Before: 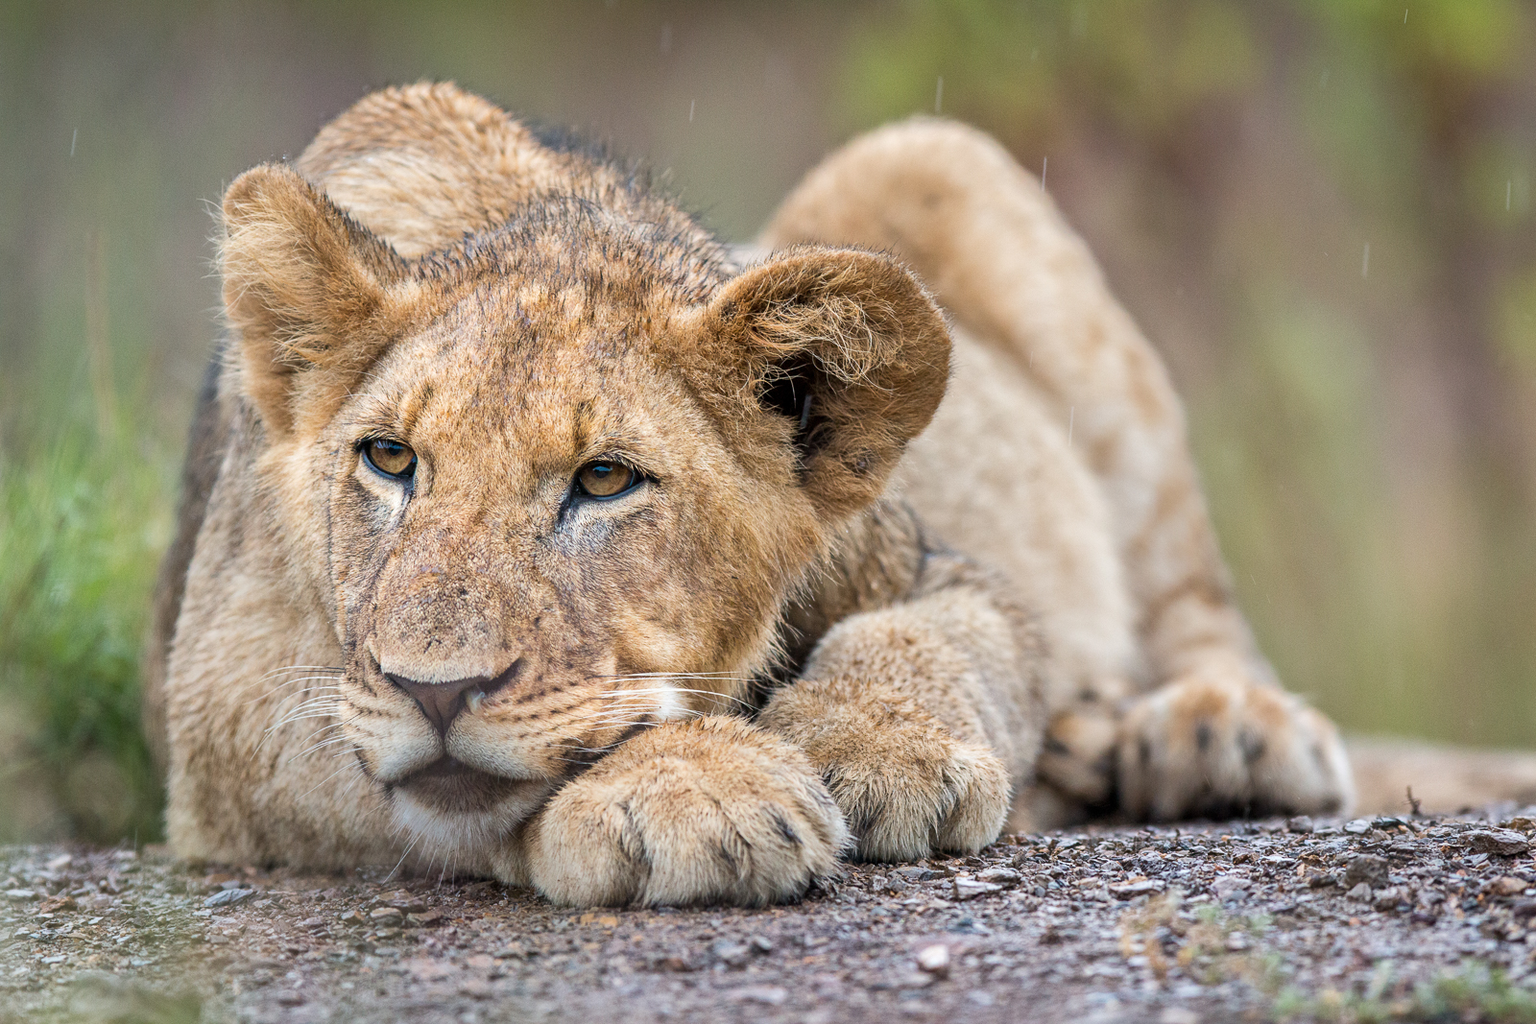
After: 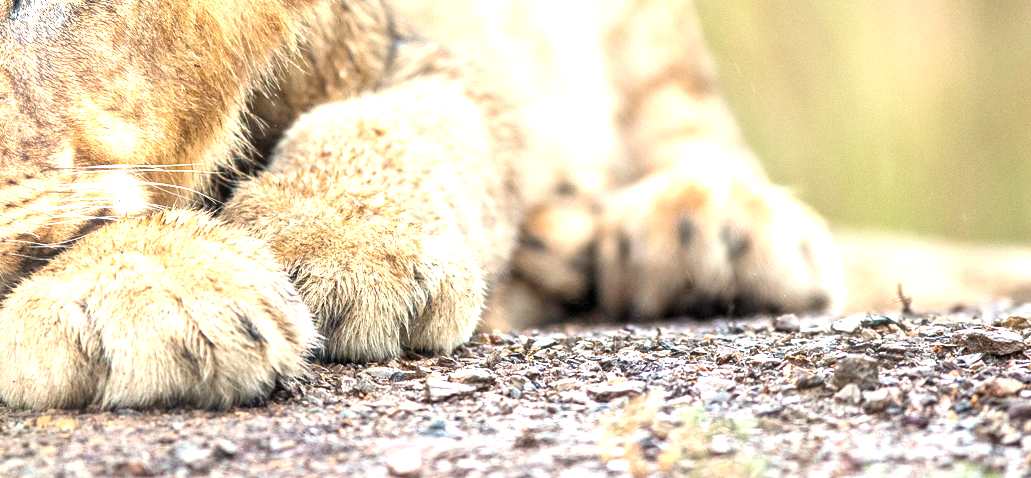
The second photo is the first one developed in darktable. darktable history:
crop and rotate: left 35.509%, top 50.238%, bottom 4.934%
white balance: red 1.029, blue 0.92
exposure: exposure 1.25 EV, compensate exposure bias true, compensate highlight preservation false
